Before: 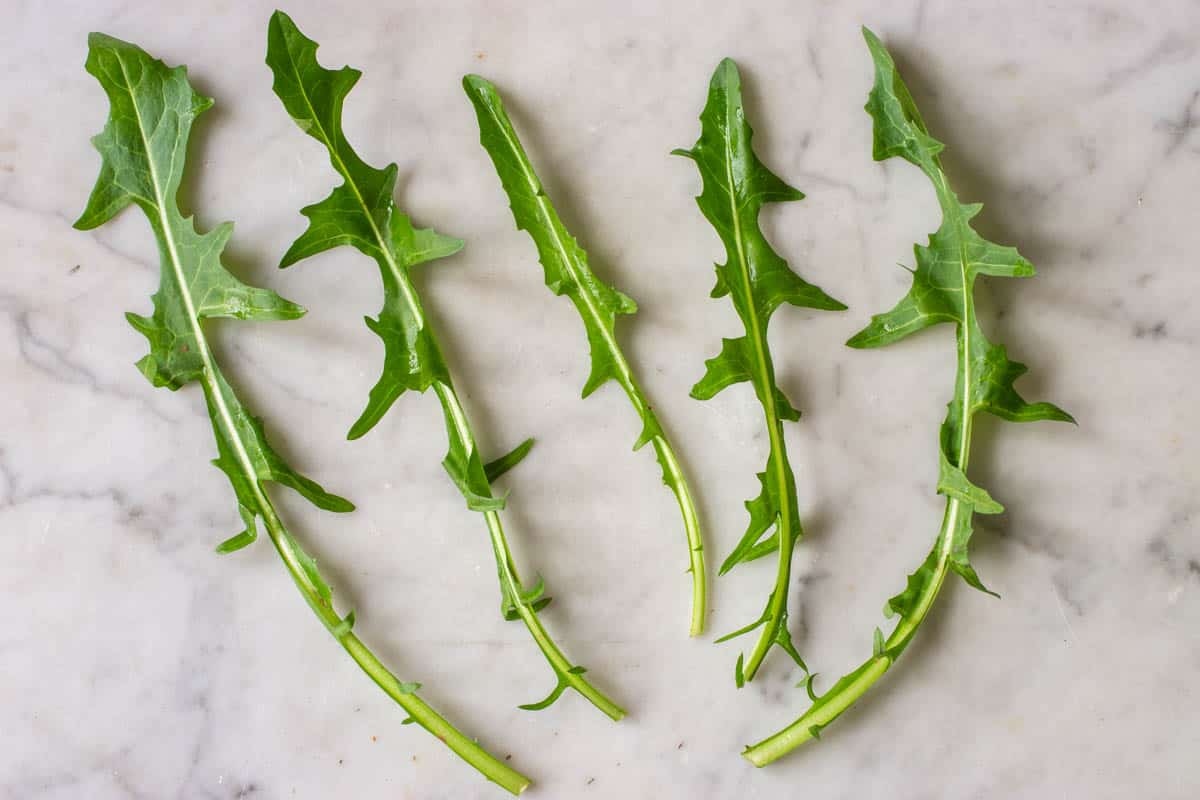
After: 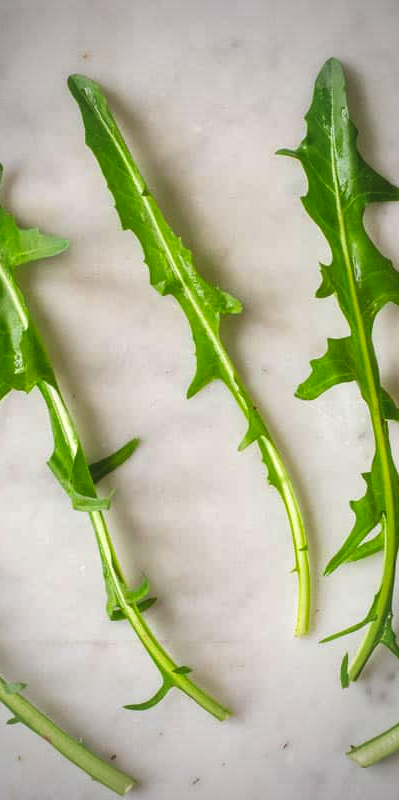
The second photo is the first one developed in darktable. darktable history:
crop: left 32.938%, right 33.765%
vignetting: fall-off start 65.15%, width/height ratio 0.874
contrast brightness saturation: contrast 0.038, saturation 0.157
base curve: curves: ch0 [(0, 0) (0.989, 0.992)]
exposure: black level correction -0.007, exposure 0.07 EV, compensate highlight preservation false
